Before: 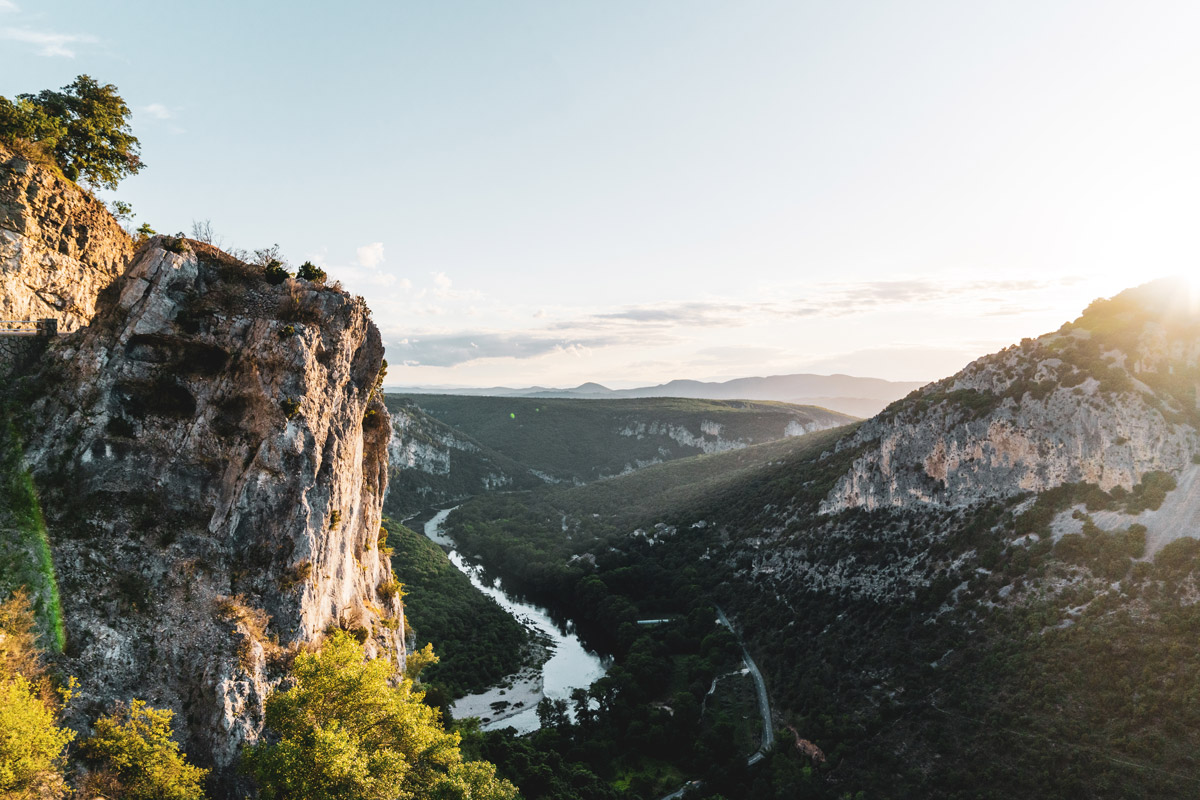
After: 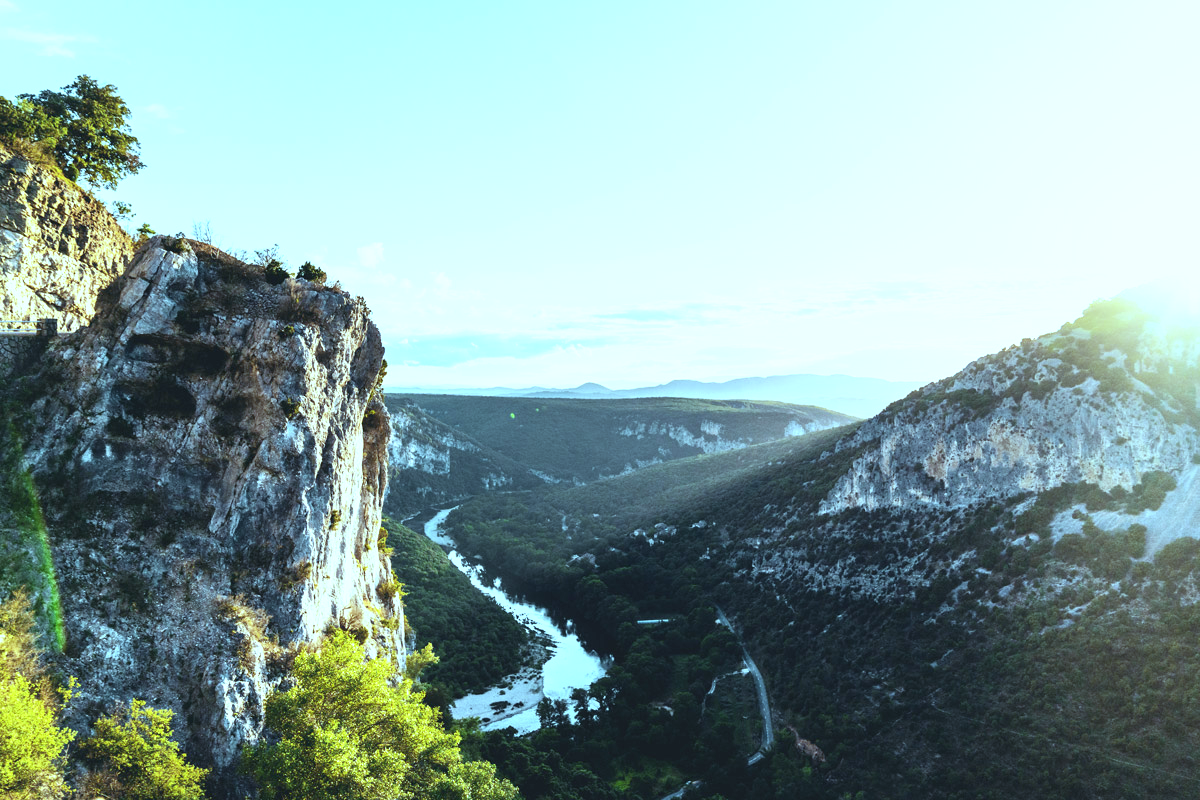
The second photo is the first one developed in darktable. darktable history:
white balance: red 0.926, green 1.003, blue 1.133
color balance: mode lift, gamma, gain (sRGB), lift [0.997, 0.979, 1.021, 1.011], gamma [1, 1.084, 0.916, 0.998], gain [1, 0.87, 1.13, 1.101], contrast 4.55%, contrast fulcrum 38.24%, output saturation 104.09%
exposure: black level correction 0, exposure 0.5 EV, compensate highlight preservation false
